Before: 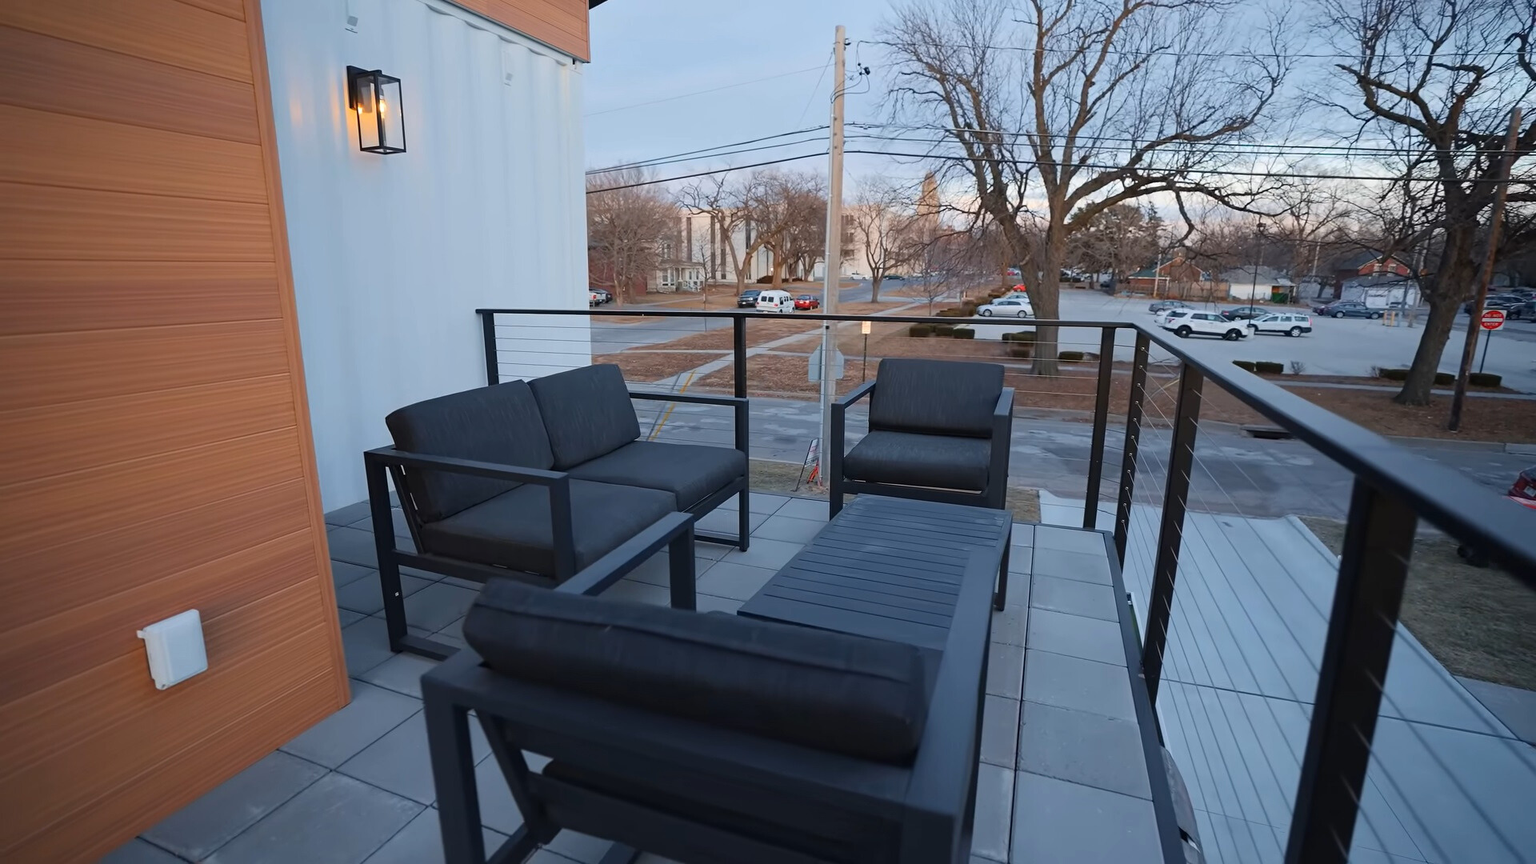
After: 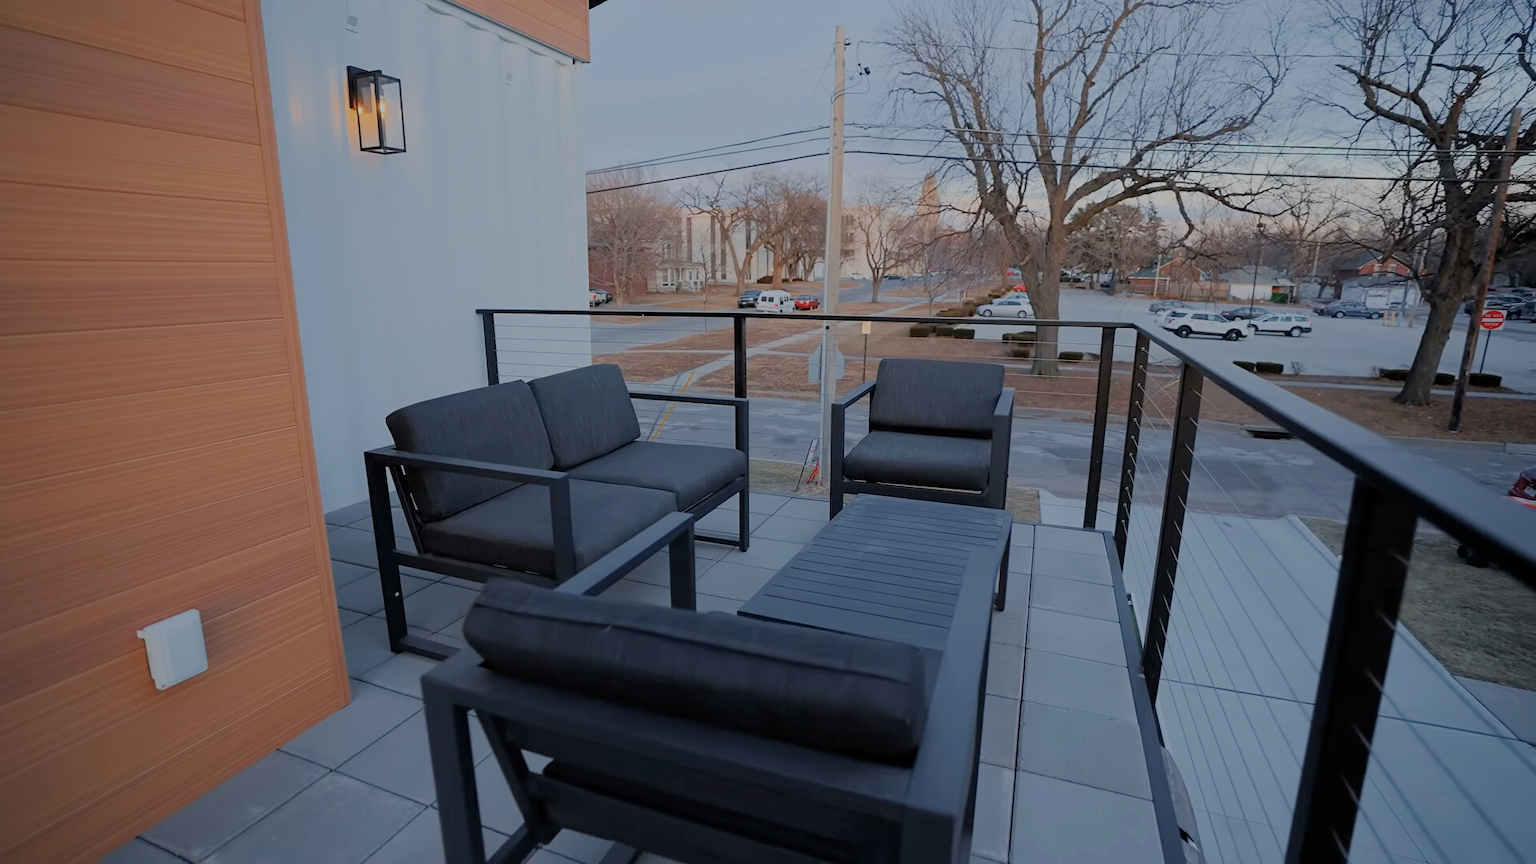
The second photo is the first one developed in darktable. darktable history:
filmic rgb: black relative exposure -7.07 EV, white relative exposure 6.05 EV, target black luminance 0%, hardness 2.75, latitude 61.48%, contrast 0.698, highlights saturation mix 11.2%, shadows ↔ highlights balance -0.066%, iterations of high-quality reconstruction 0
